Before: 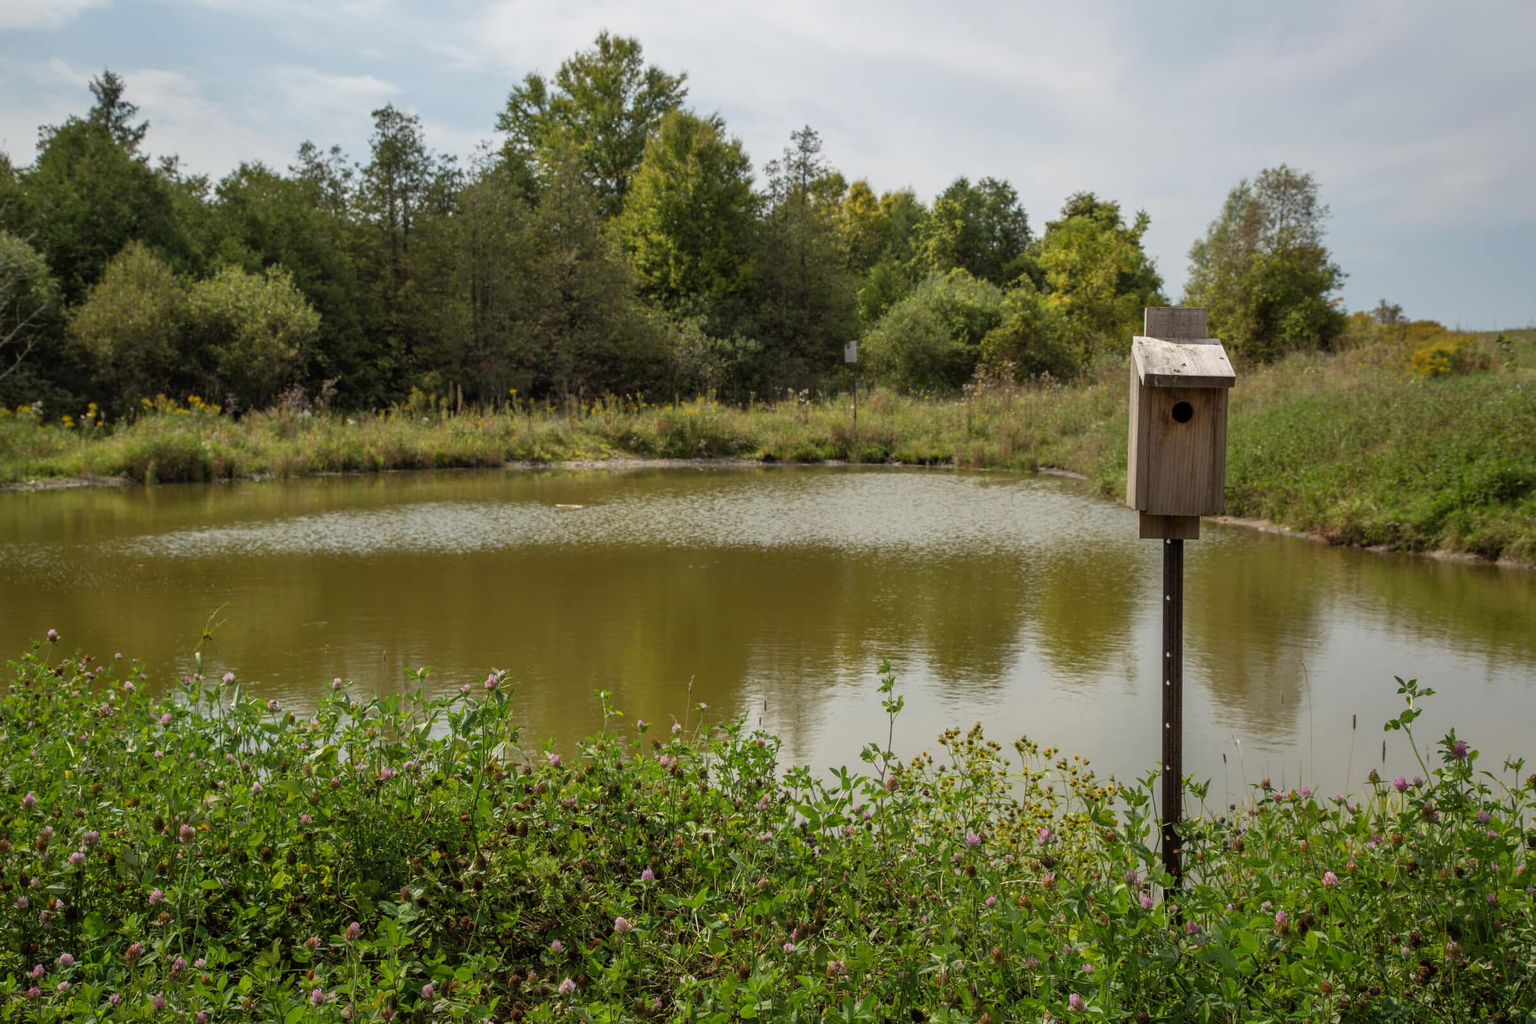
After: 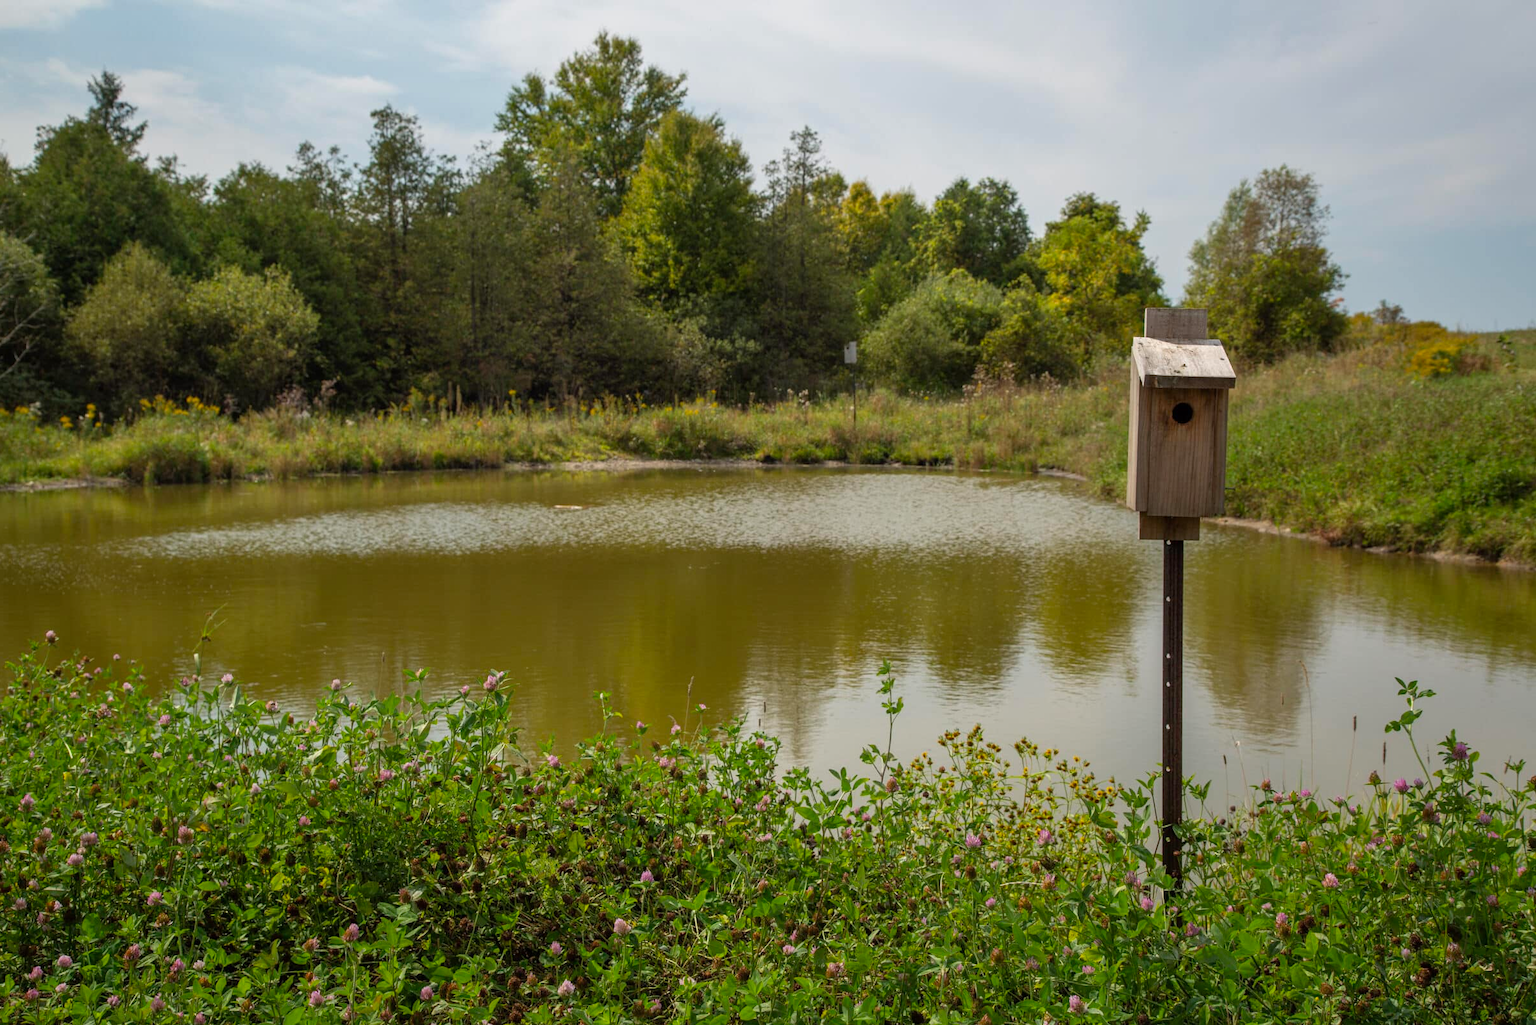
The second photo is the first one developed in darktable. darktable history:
crop and rotate: left 0.16%, bottom 0.004%
exposure: compensate highlight preservation false
